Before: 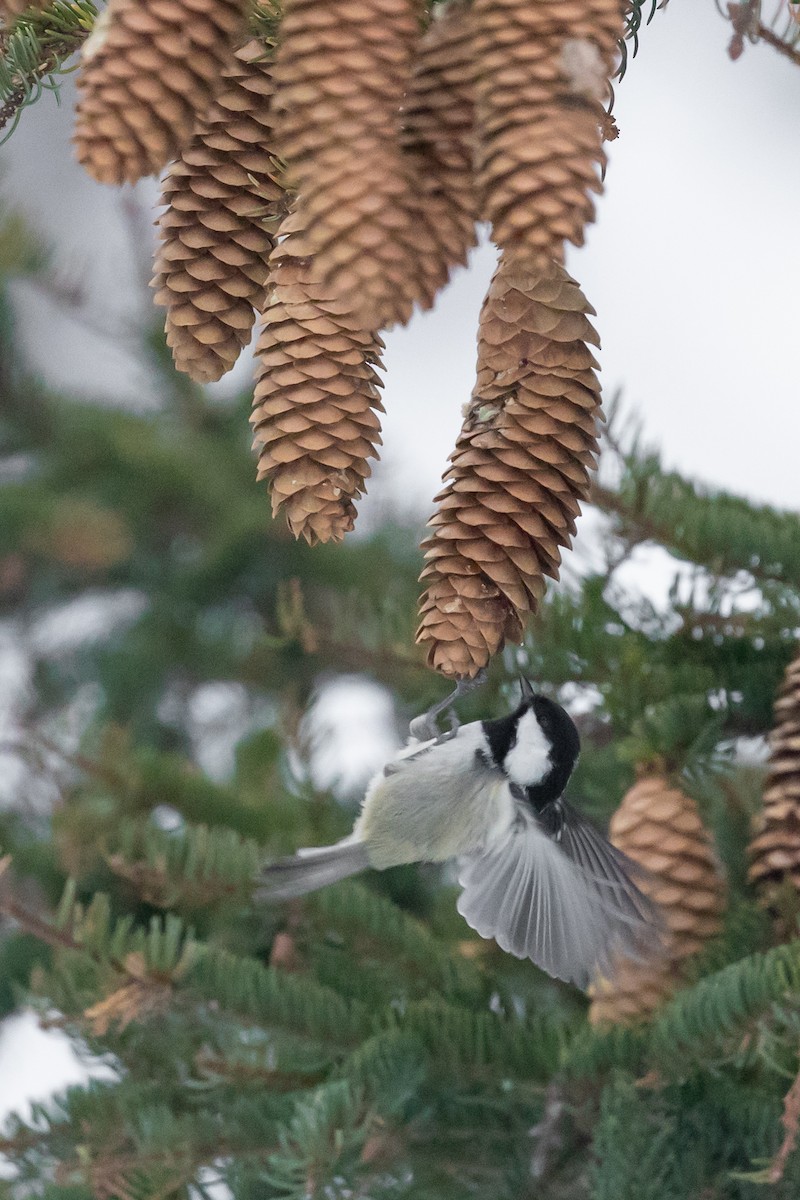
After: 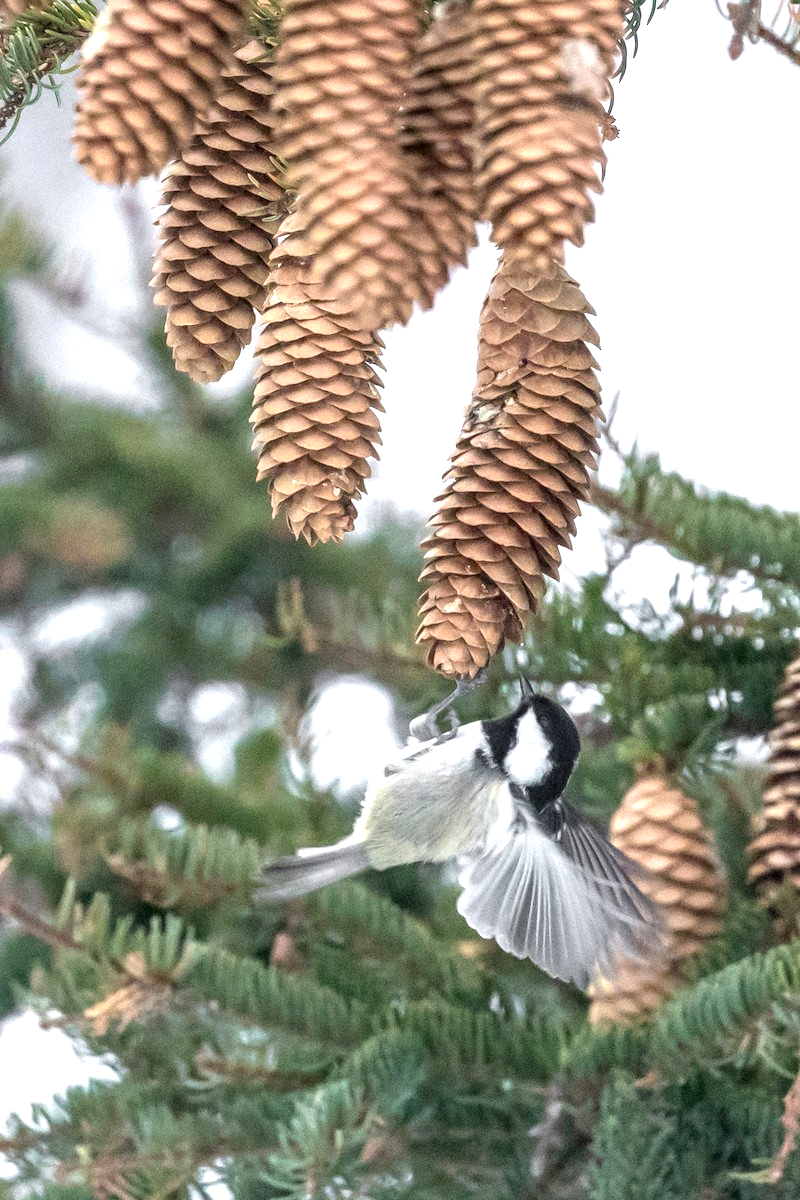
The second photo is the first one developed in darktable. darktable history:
local contrast: highlights 25%, detail 150%
exposure: black level correction 0, exposure 0.9 EV, compensate exposure bias true, compensate highlight preservation false
